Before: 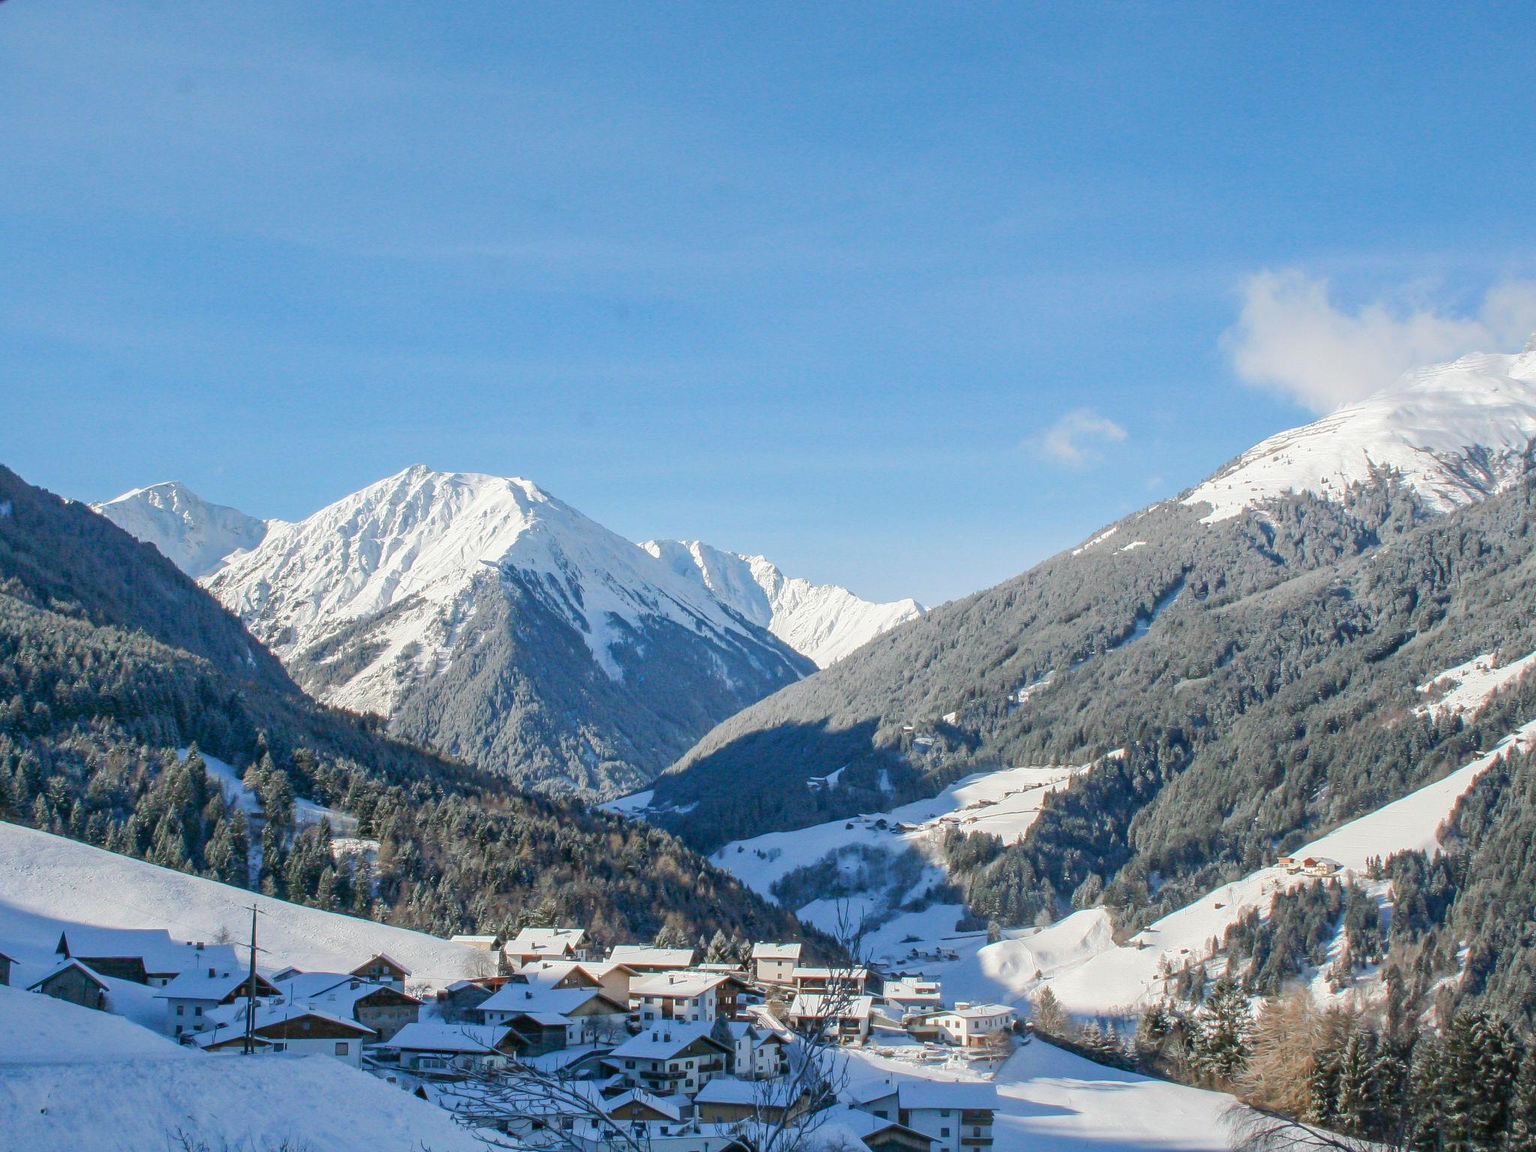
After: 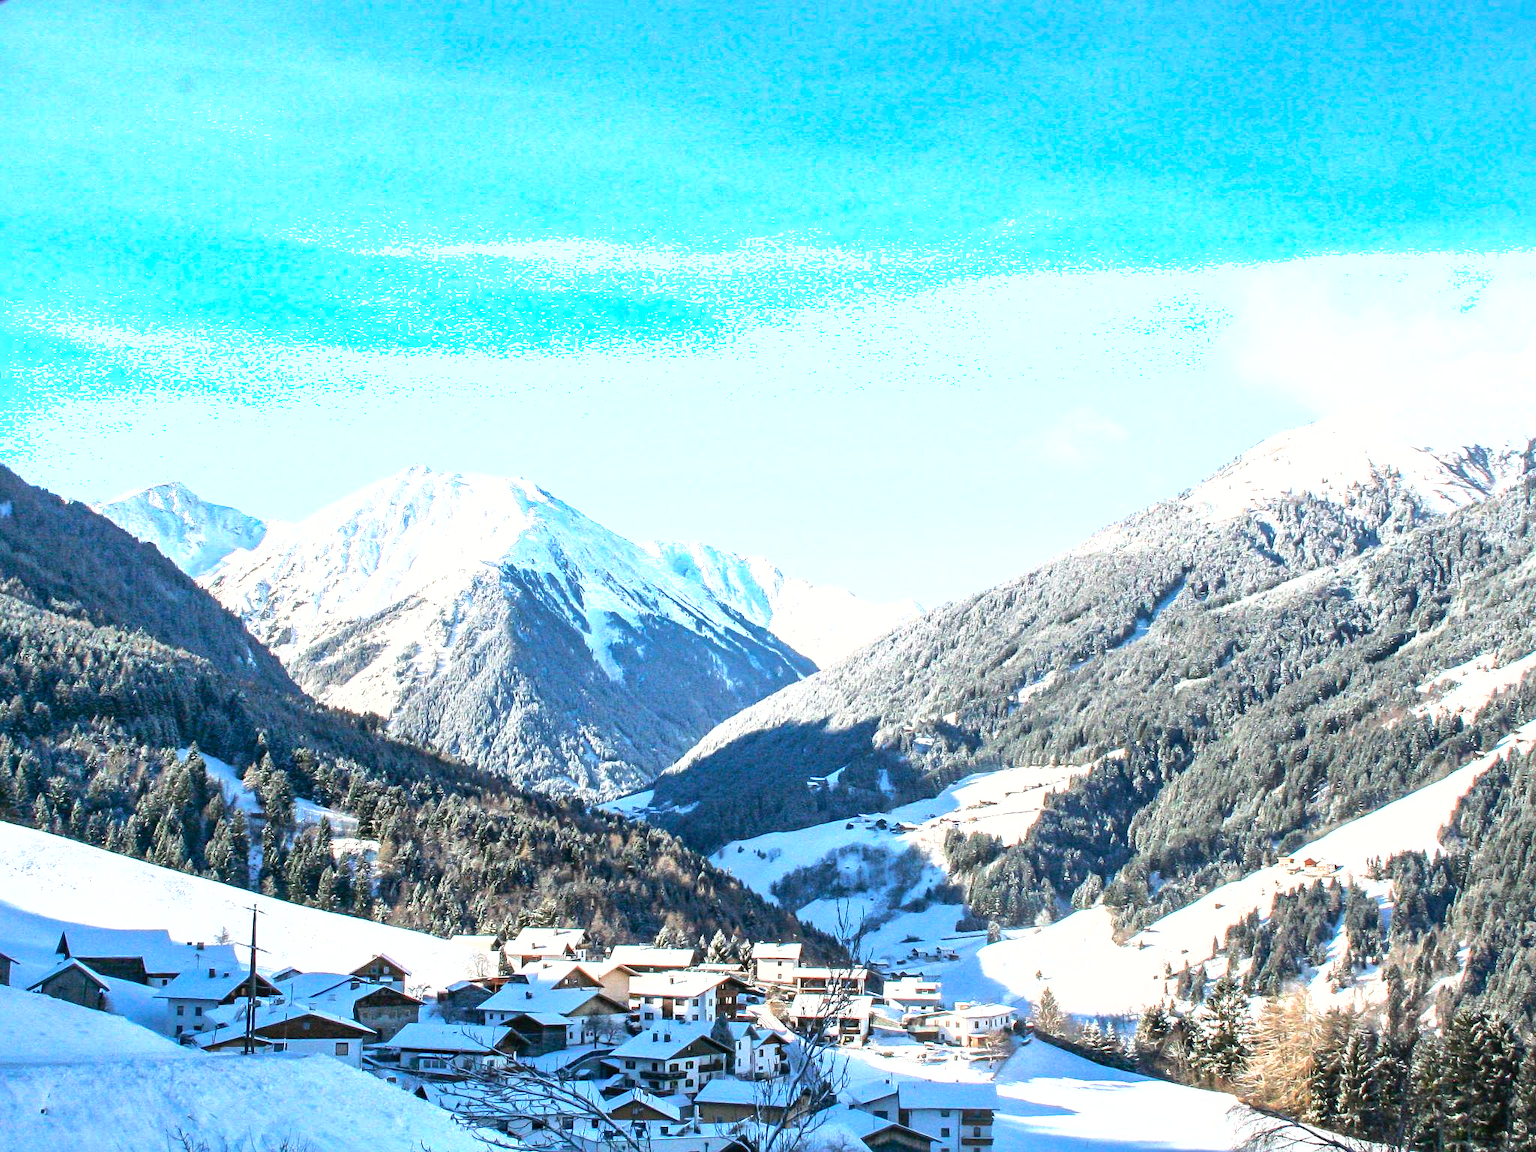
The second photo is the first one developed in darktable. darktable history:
exposure: exposure 0.507 EV, compensate highlight preservation false
sharpen: amount 0.2
shadows and highlights: on, module defaults
tone equalizer: -8 EV -1.08 EV, -7 EV -1.01 EV, -6 EV -0.867 EV, -5 EV -0.578 EV, -3 EV 0.578 EV, -2 EV 0.867 EV, -1 EV 1.01 EV, +0 EV 1.08 EV, edges refinement/feathering 500, mask exposure compensation -1.57 EV, preserve details no
contrast brightness saturation: contrast 0.08, saturation 0.02
